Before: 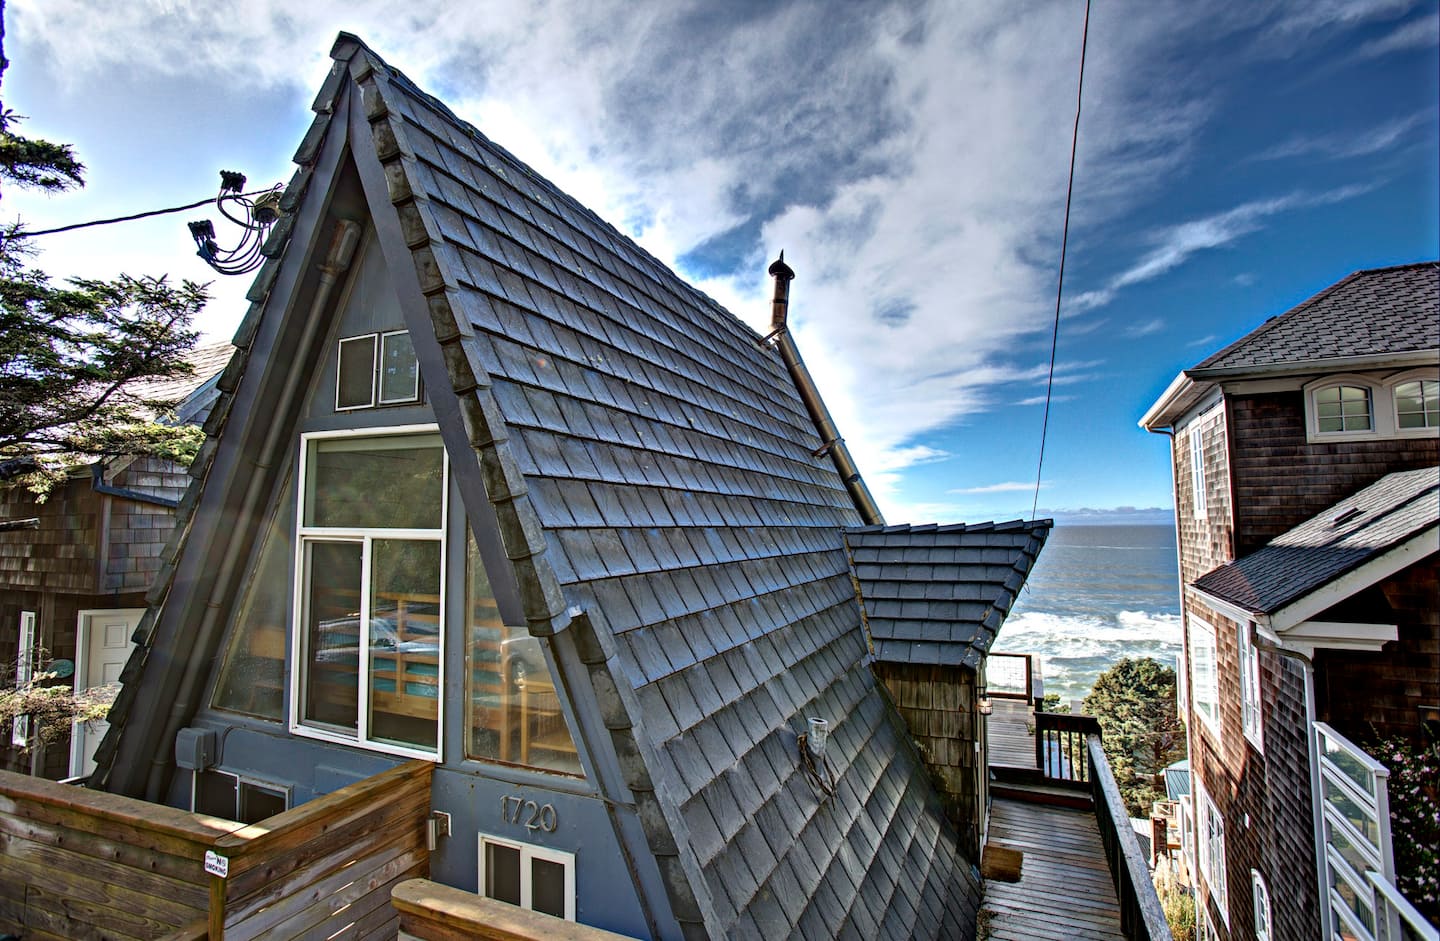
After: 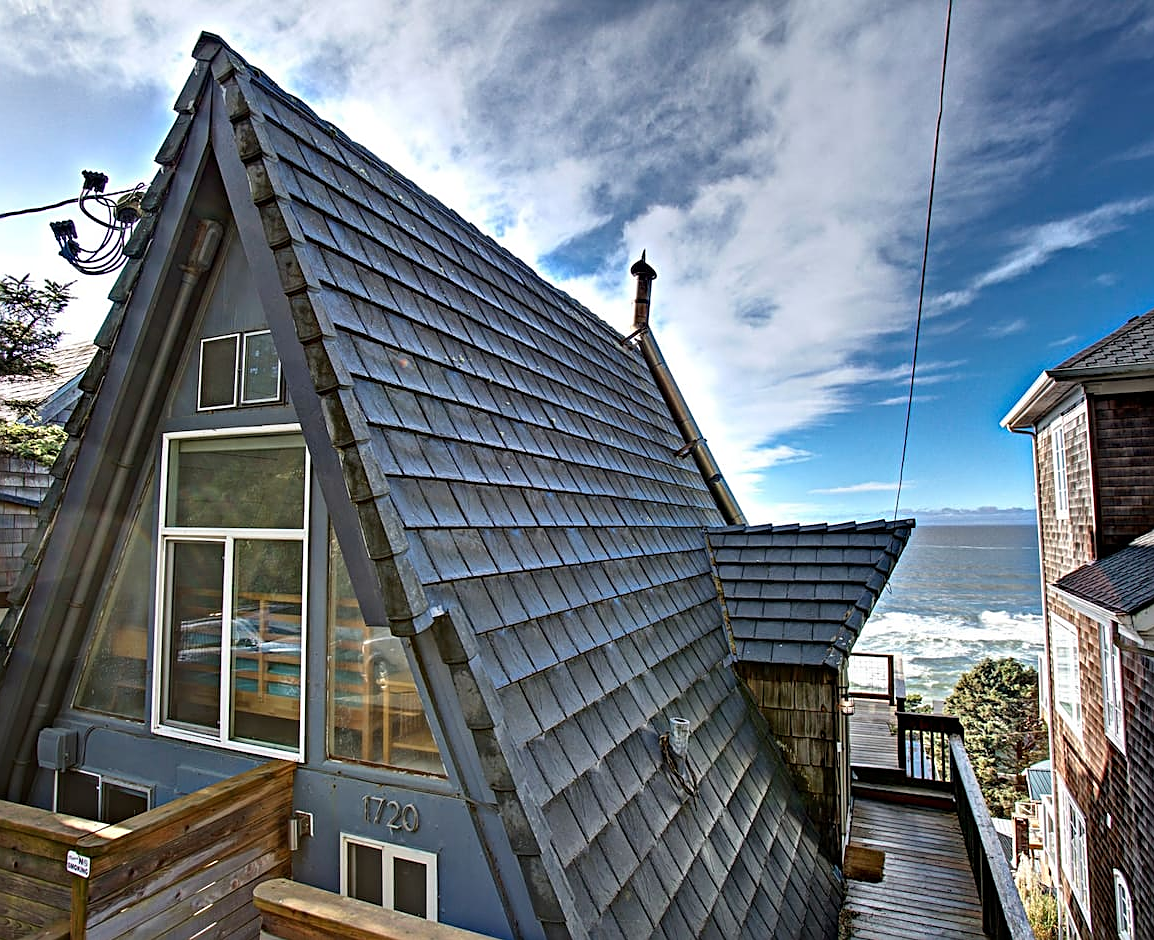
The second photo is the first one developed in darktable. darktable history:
crop and rotate: left 9.613%, right 10.244%
sharpen: on, module defaults
